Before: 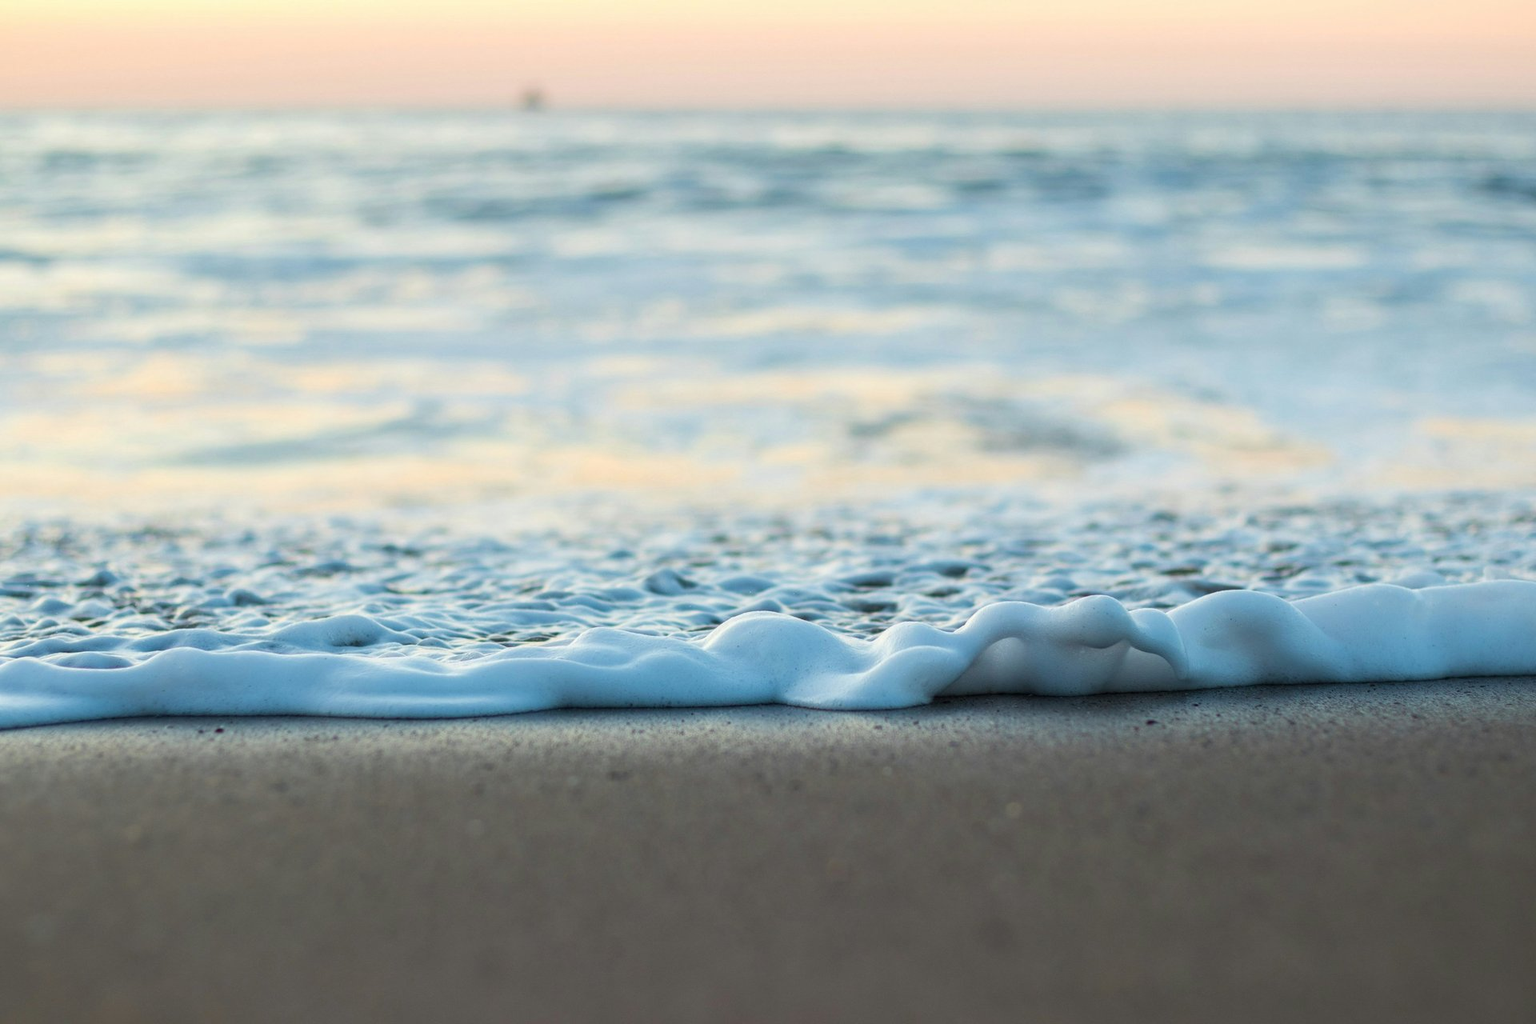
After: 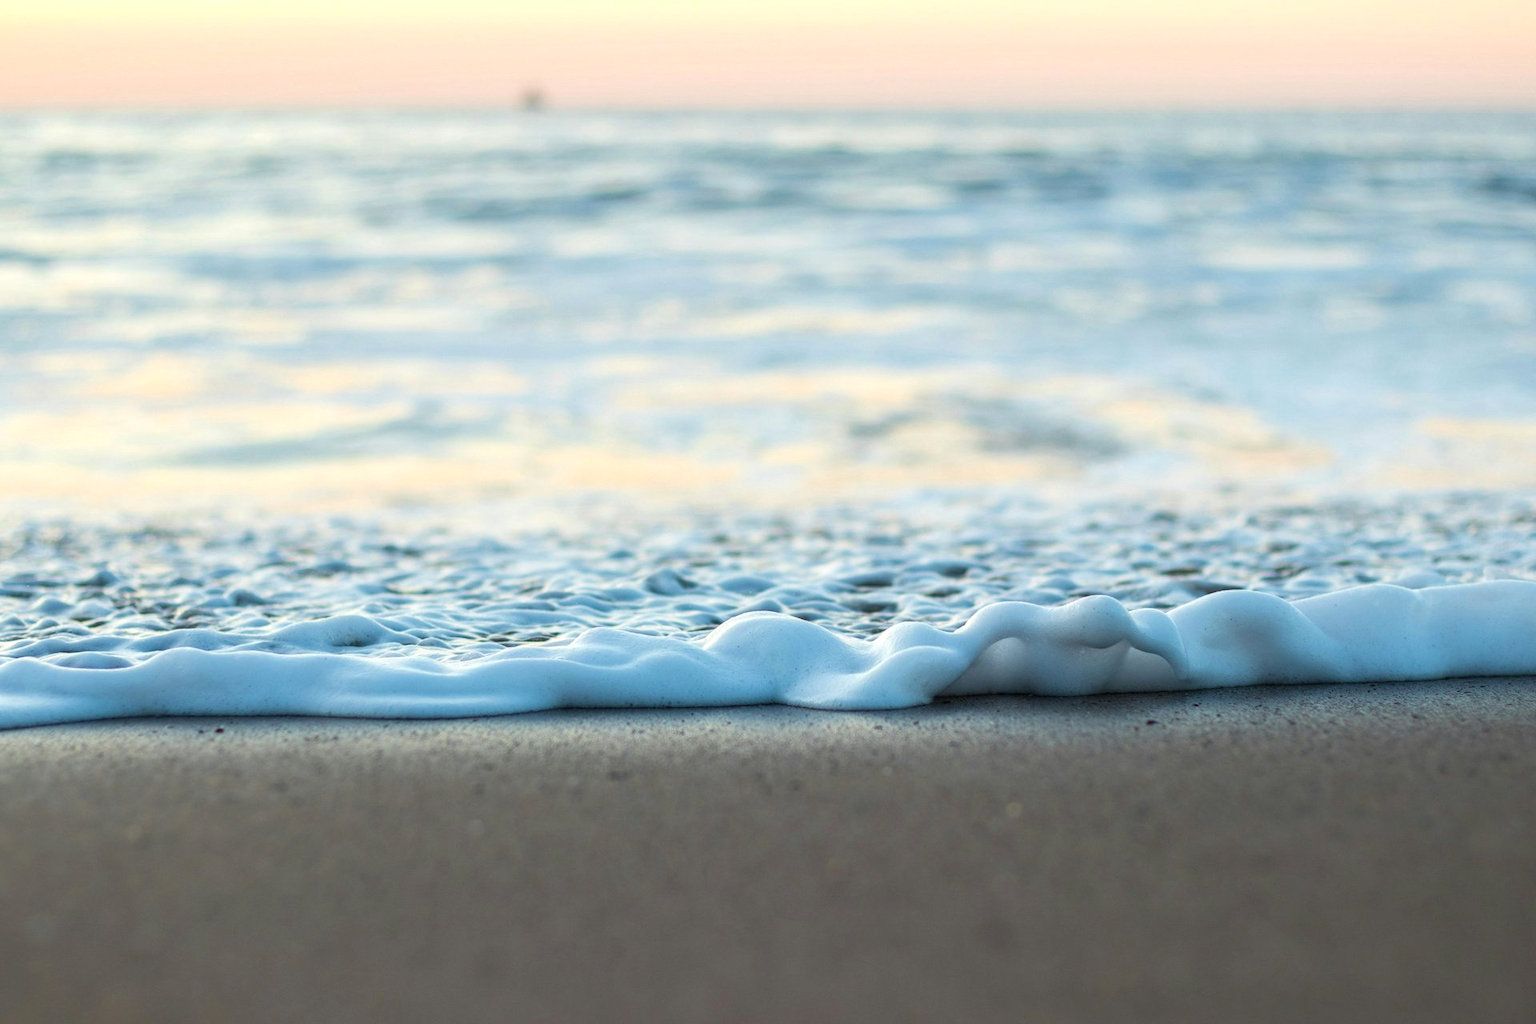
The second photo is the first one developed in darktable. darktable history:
exposure: exposure 0.21 EV, compensate exposure bias true, compensate highlight preservation false
